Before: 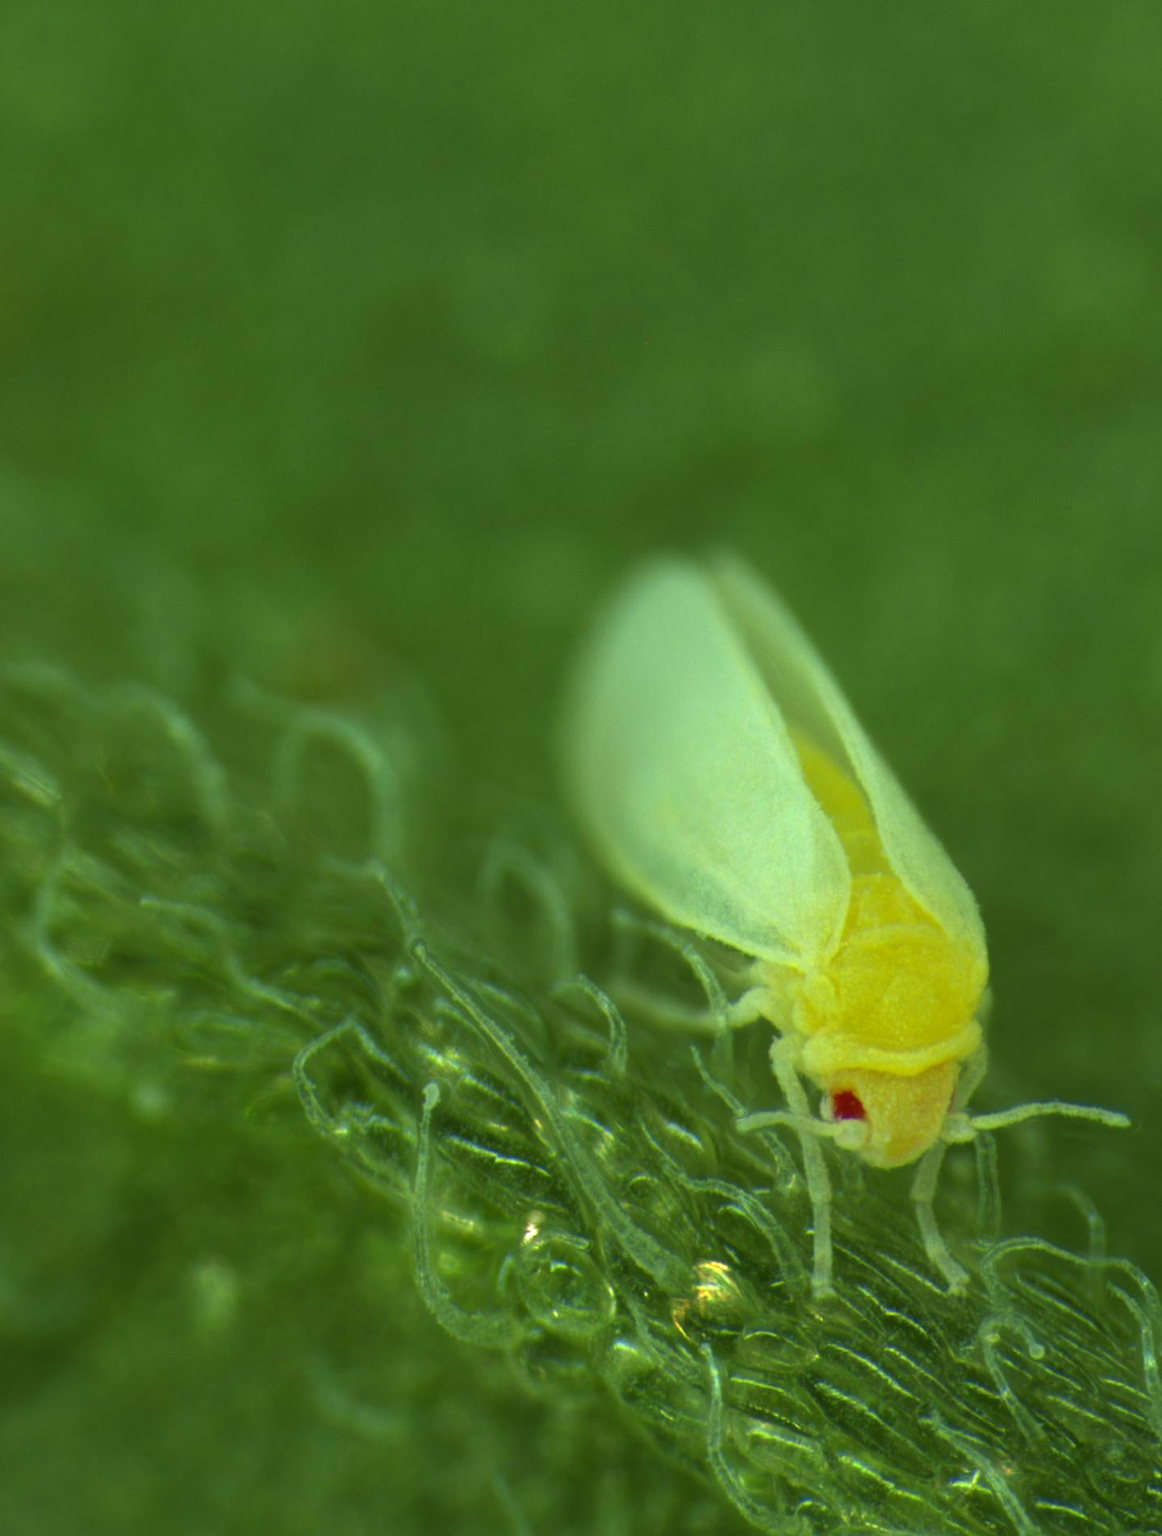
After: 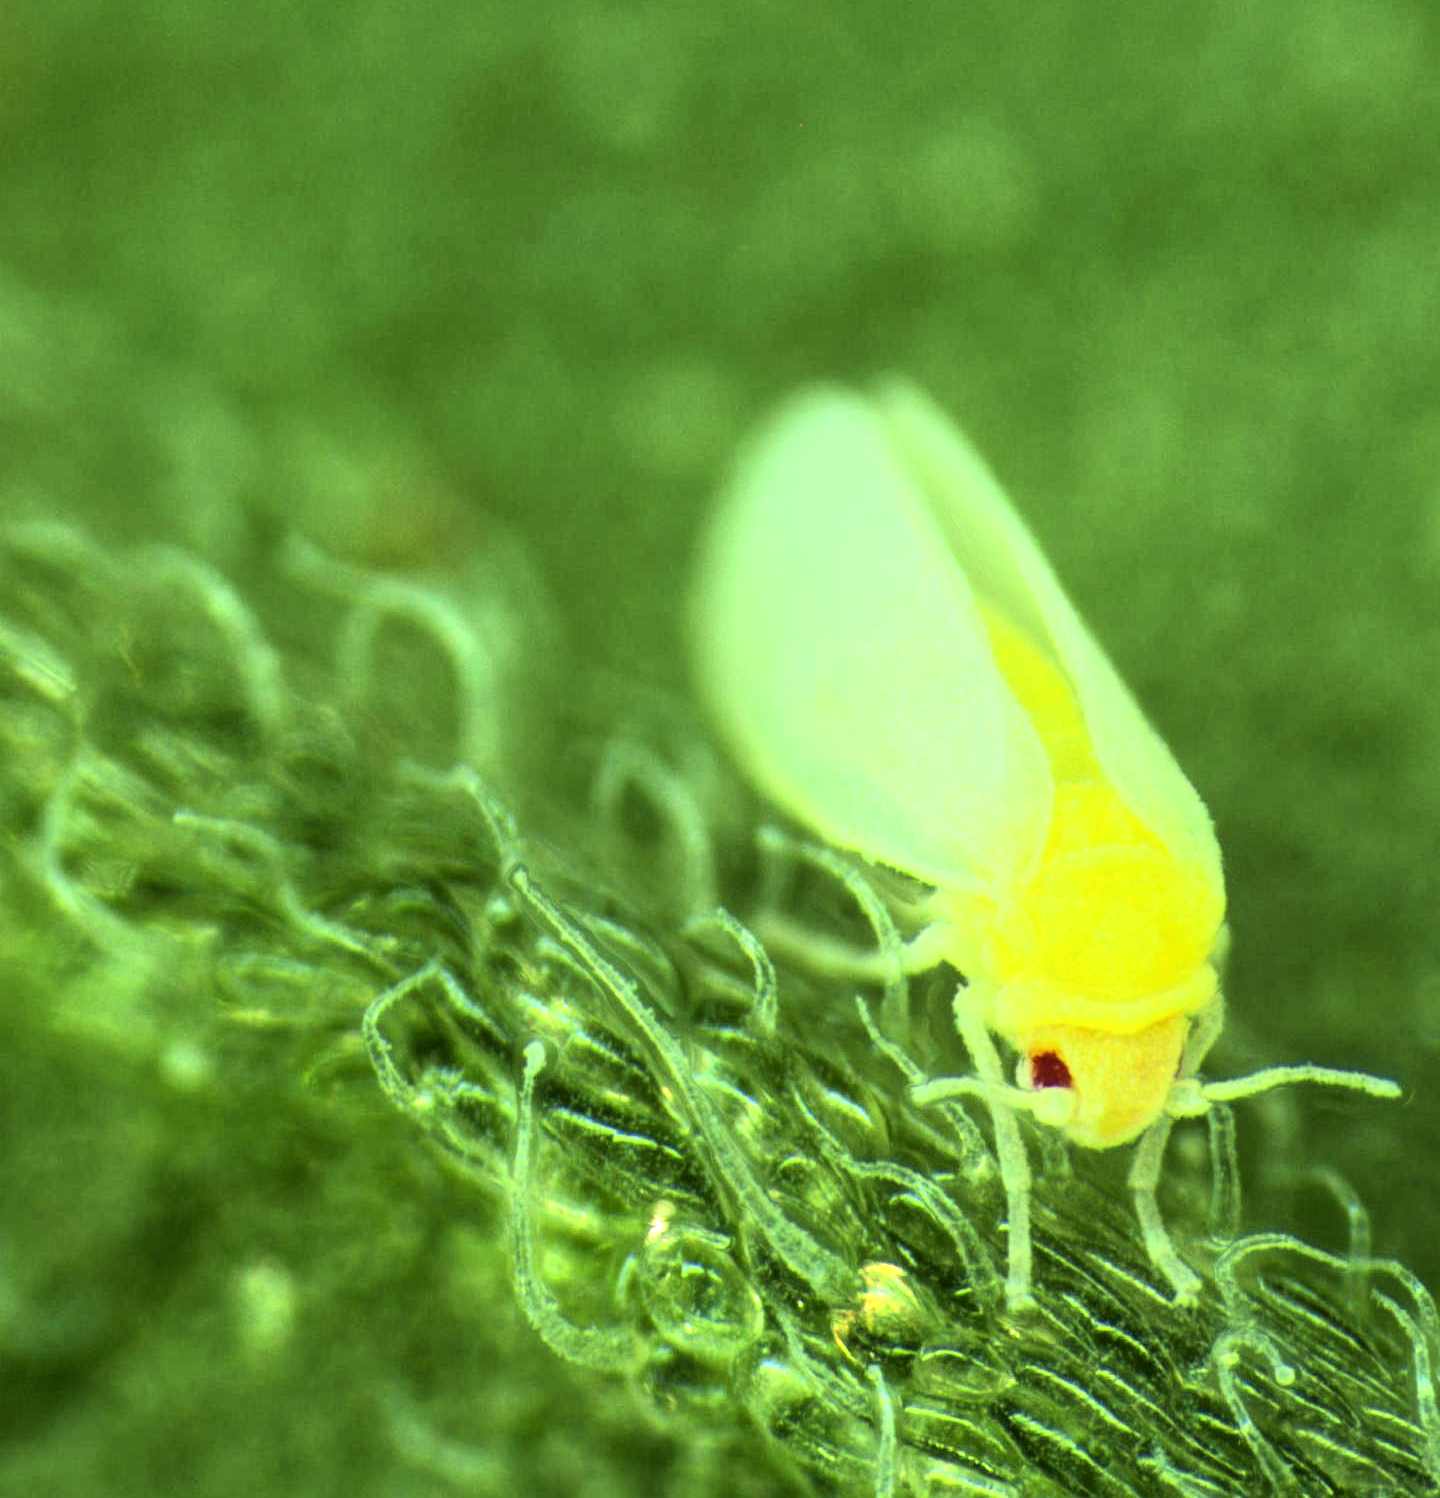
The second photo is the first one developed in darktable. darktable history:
crop and rotate: top 15.774%, bottom 5.506%
local contrast: on, module defaults
rgb curve: curves: ch0 [(0, 0) (0.21, 0.15) (0.24, 0.21) (0.5, 0.75) (0.75, 0.96) (0.89, 0.99) (1, 1)]; ch1 [(0, 0.02) (0.21, 0.13) (0.25, 0.2) (0.5, 0.67) (0.75, 0.9) (0.89, 0.97) (1, 1)]; ch2 [(0, 0.02) (0.21, 0.13) (0.25, 0.2) (0.5, 0.67) (0.75, 0.9) (0.89, 0.97) (1, 1)], compensate middle gray true
